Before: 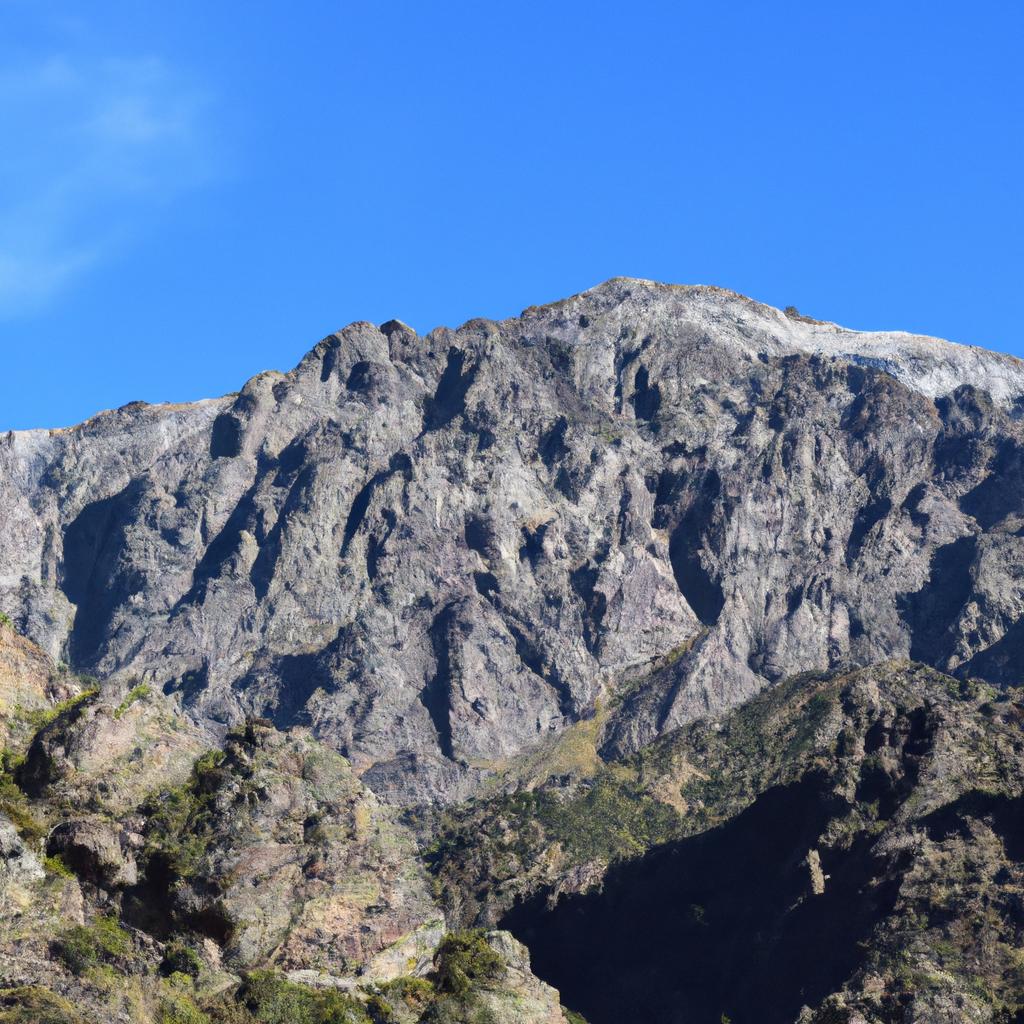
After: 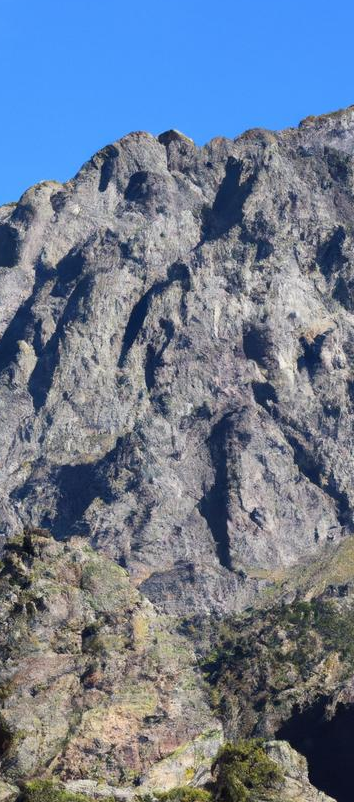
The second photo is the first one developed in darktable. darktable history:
crop and rotate: left 21.707%, top 18.602%, right 43.694%, bottom 2.984%
